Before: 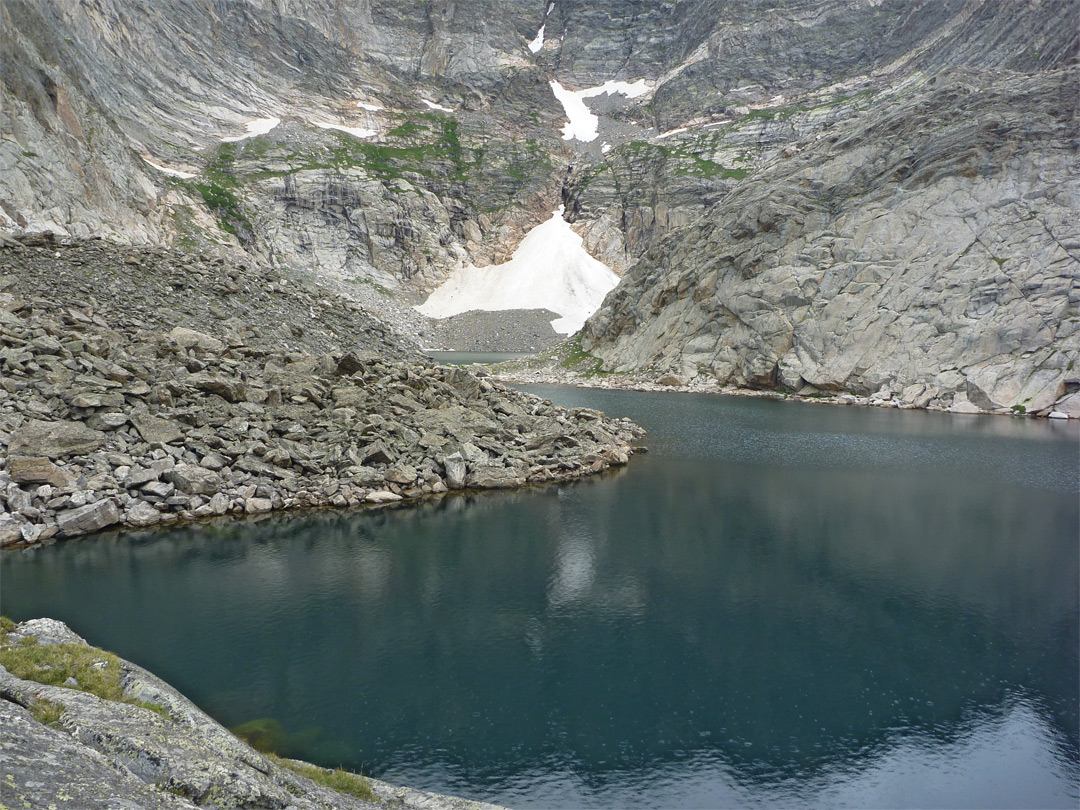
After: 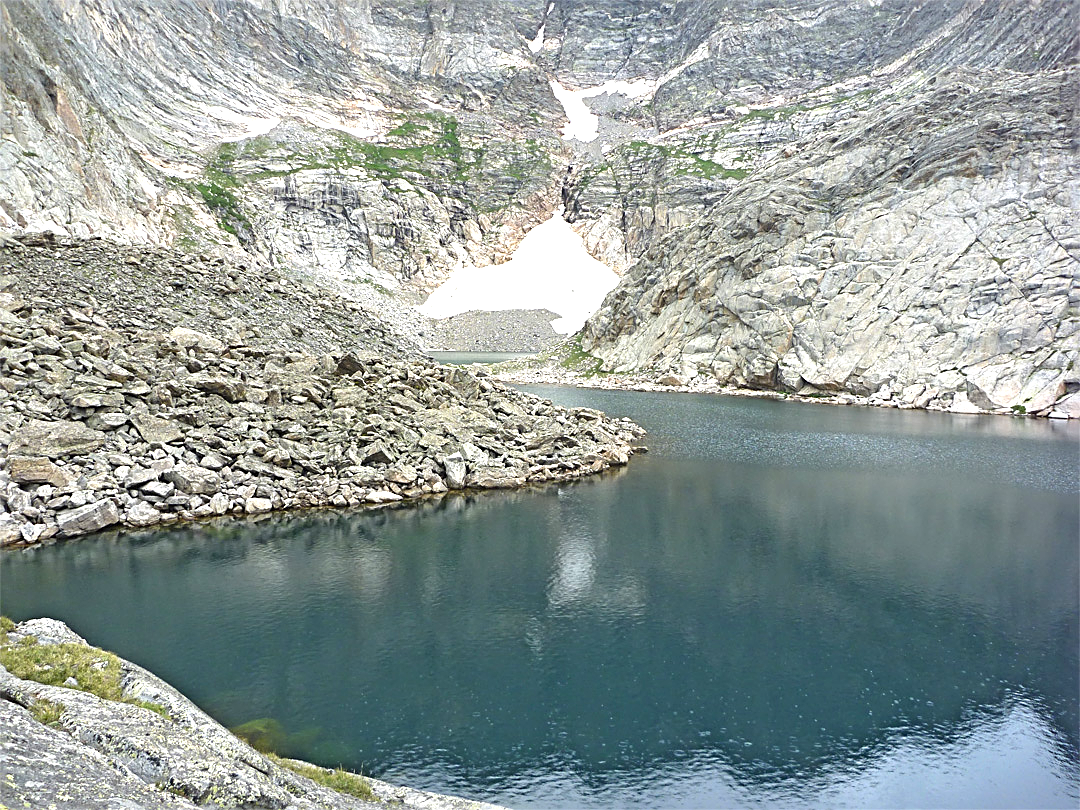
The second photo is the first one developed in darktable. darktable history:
exposure: exposure 1 EV, compensate exposure bias true, compensate highlight preservation false
sharpen: radius 2.538, amount 0.638
